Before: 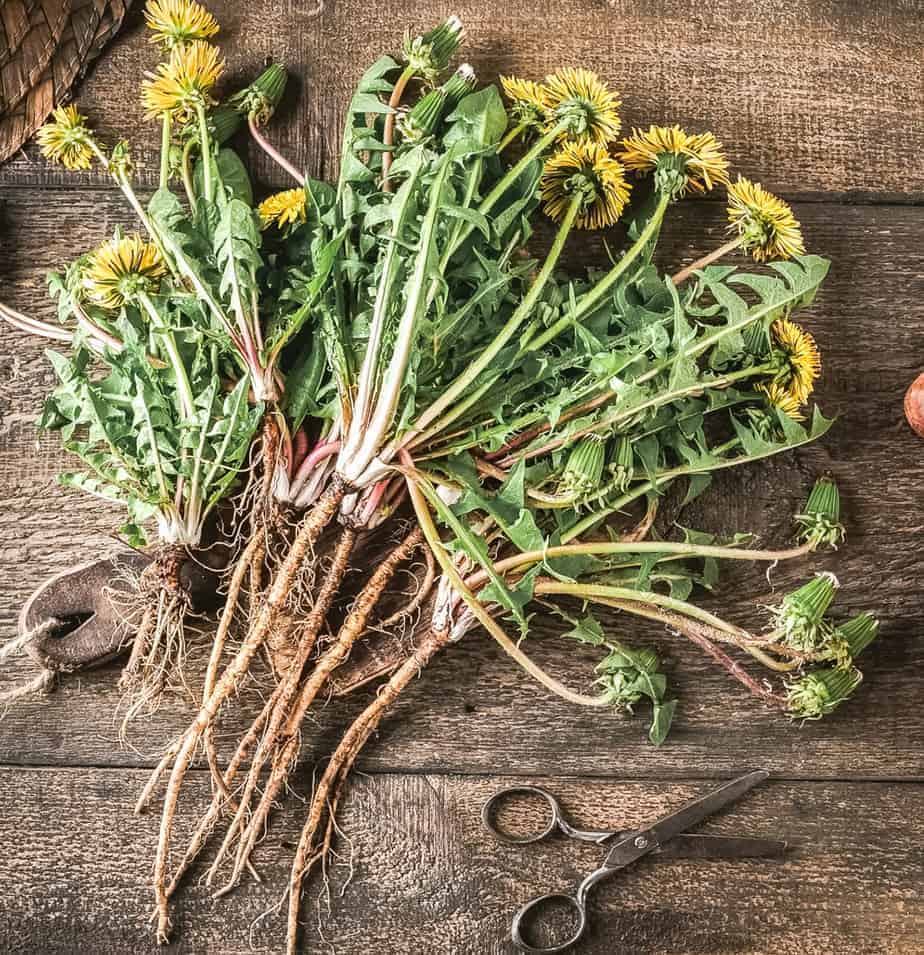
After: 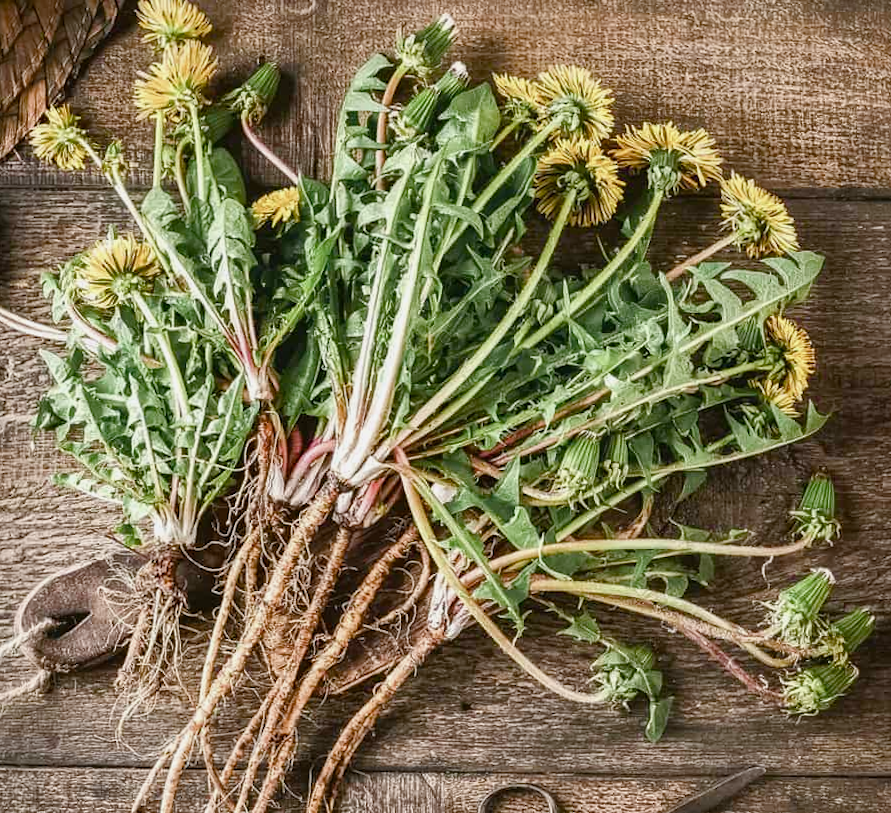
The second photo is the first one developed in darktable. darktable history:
crop and rotate: angle 0.321°, left 0.344%, right 2.628%, bottom 14.348%
color balance rgb: perceptual saturation grading › global saturation 20%, perceptual saturation grading › highlights -49.826%, perceptual saturation grading › shadows 25.459%, global vibrance 9.641%
exposure: exposure -0.156 EV, compensate highlight preservation false
